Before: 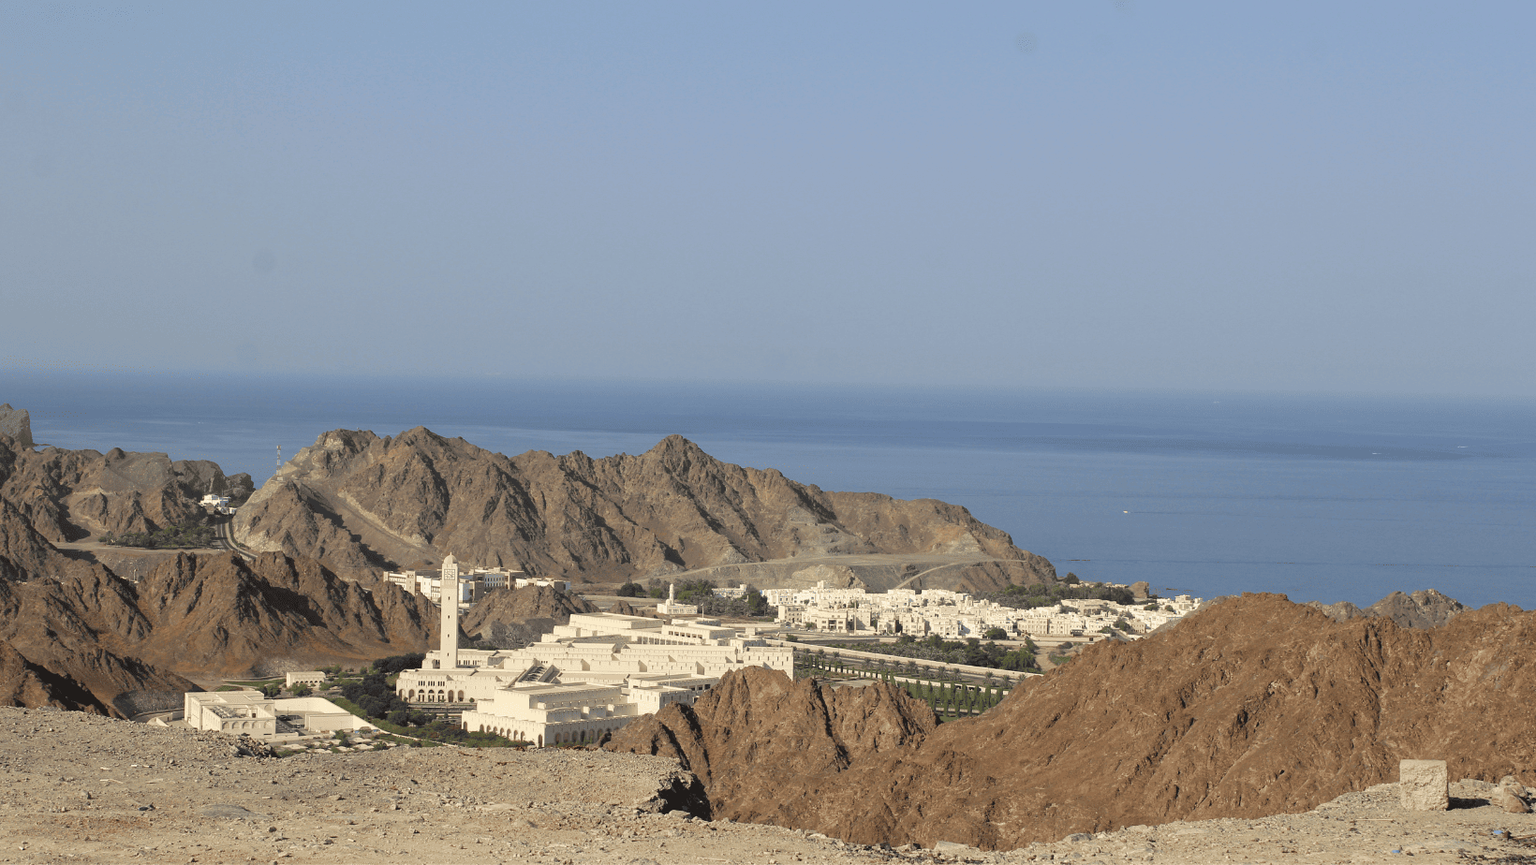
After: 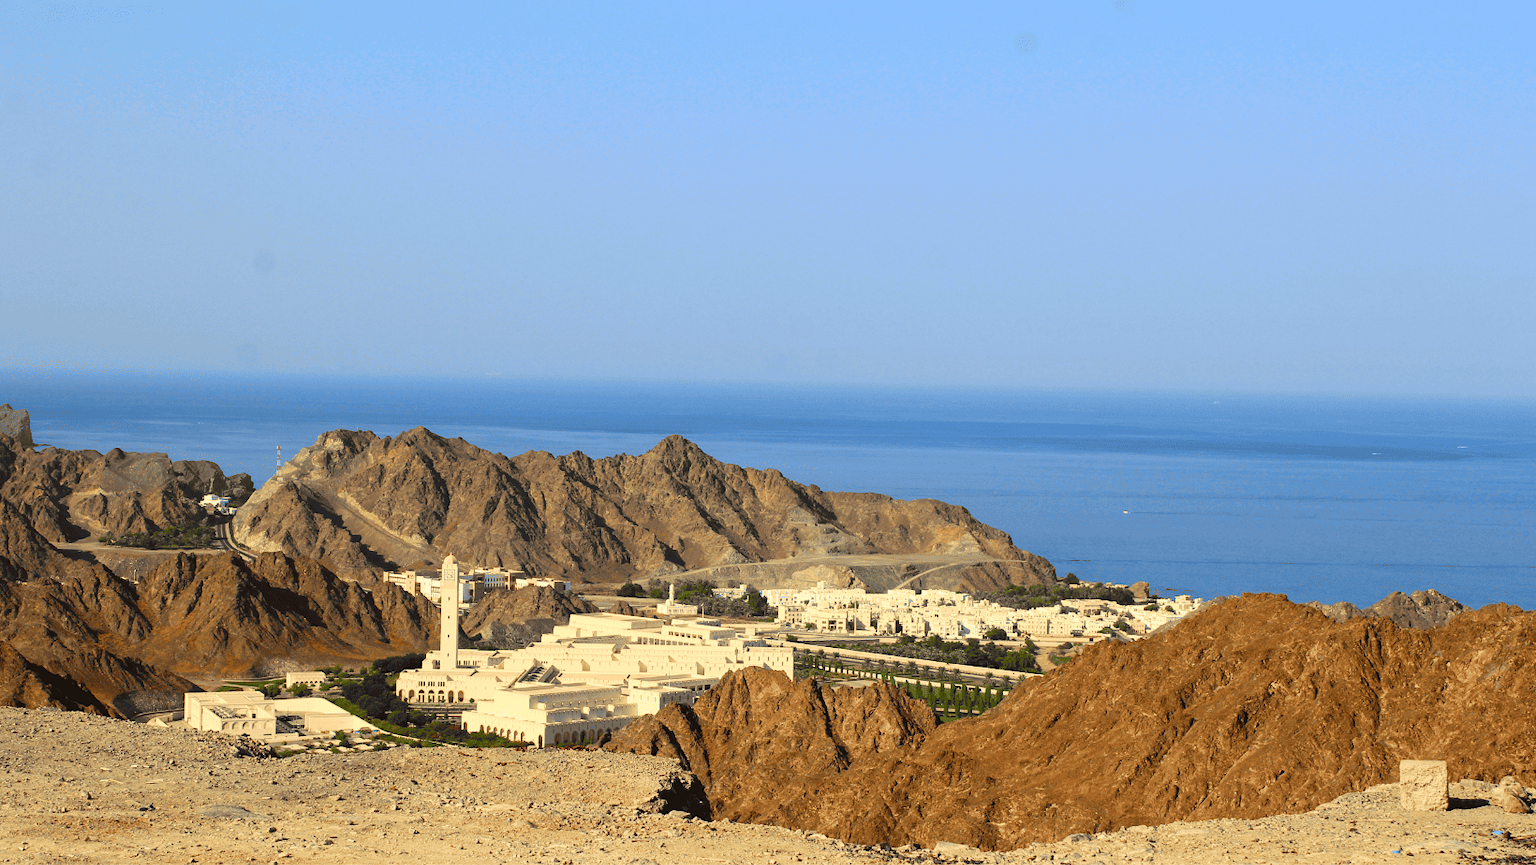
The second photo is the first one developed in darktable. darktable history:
contrast brightness saturation: contrast 0.261, brightness 0.02, saturation 0.876
